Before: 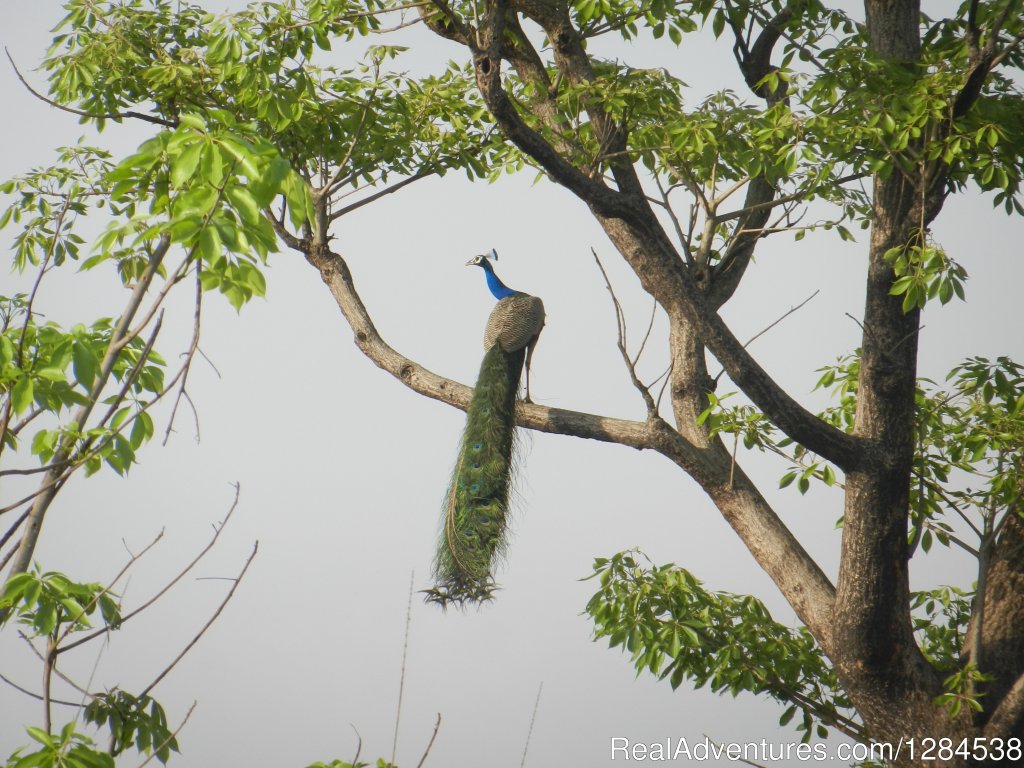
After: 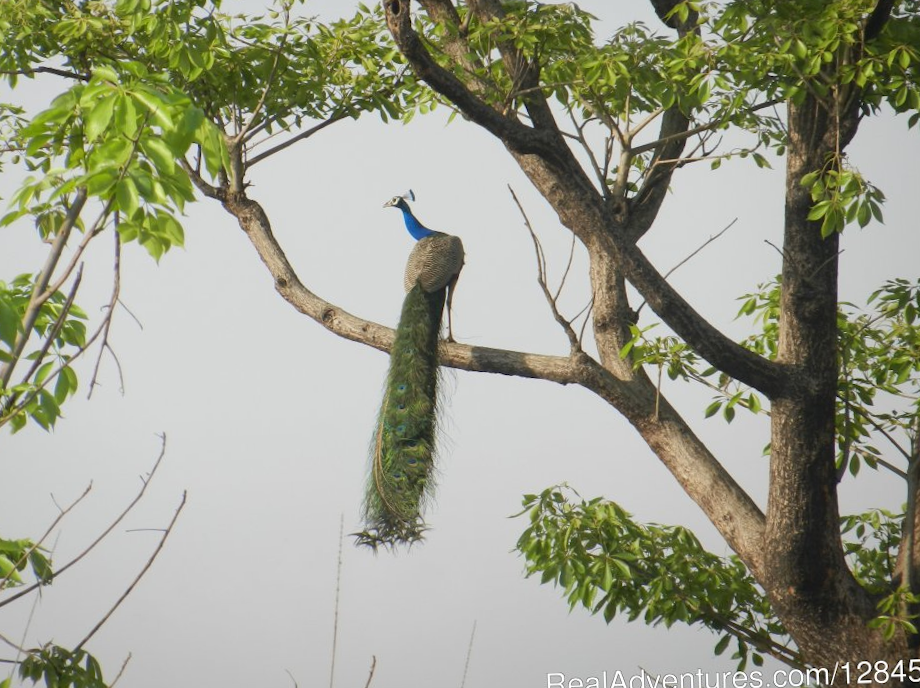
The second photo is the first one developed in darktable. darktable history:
crop and rotate: angle 2.22°, left 5.476%, top 5.715%
